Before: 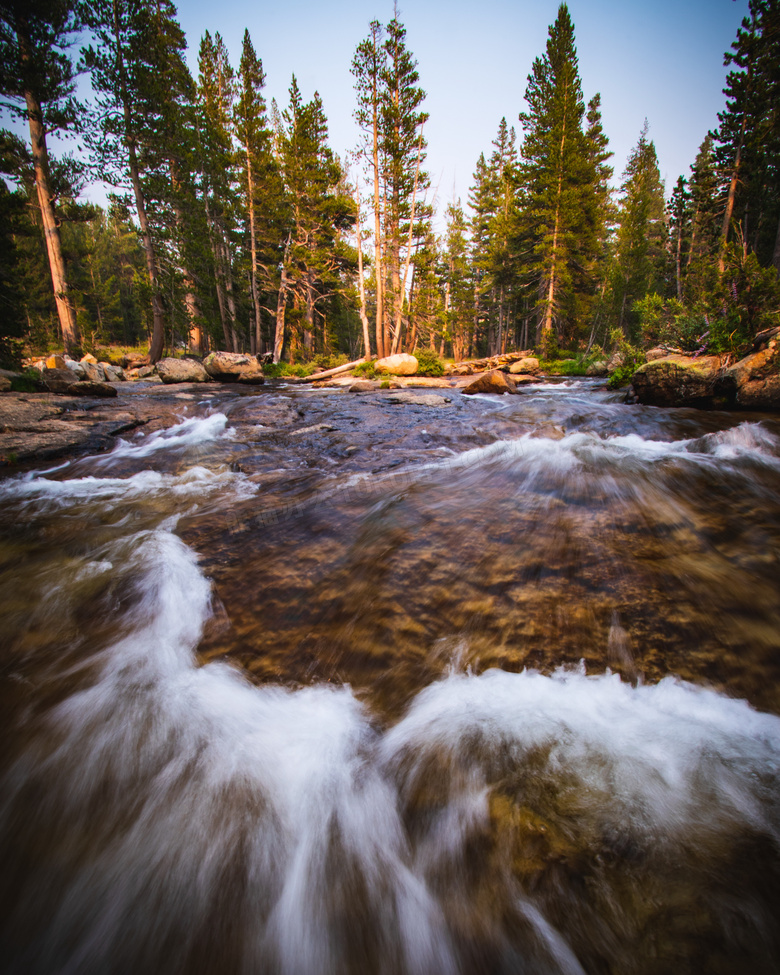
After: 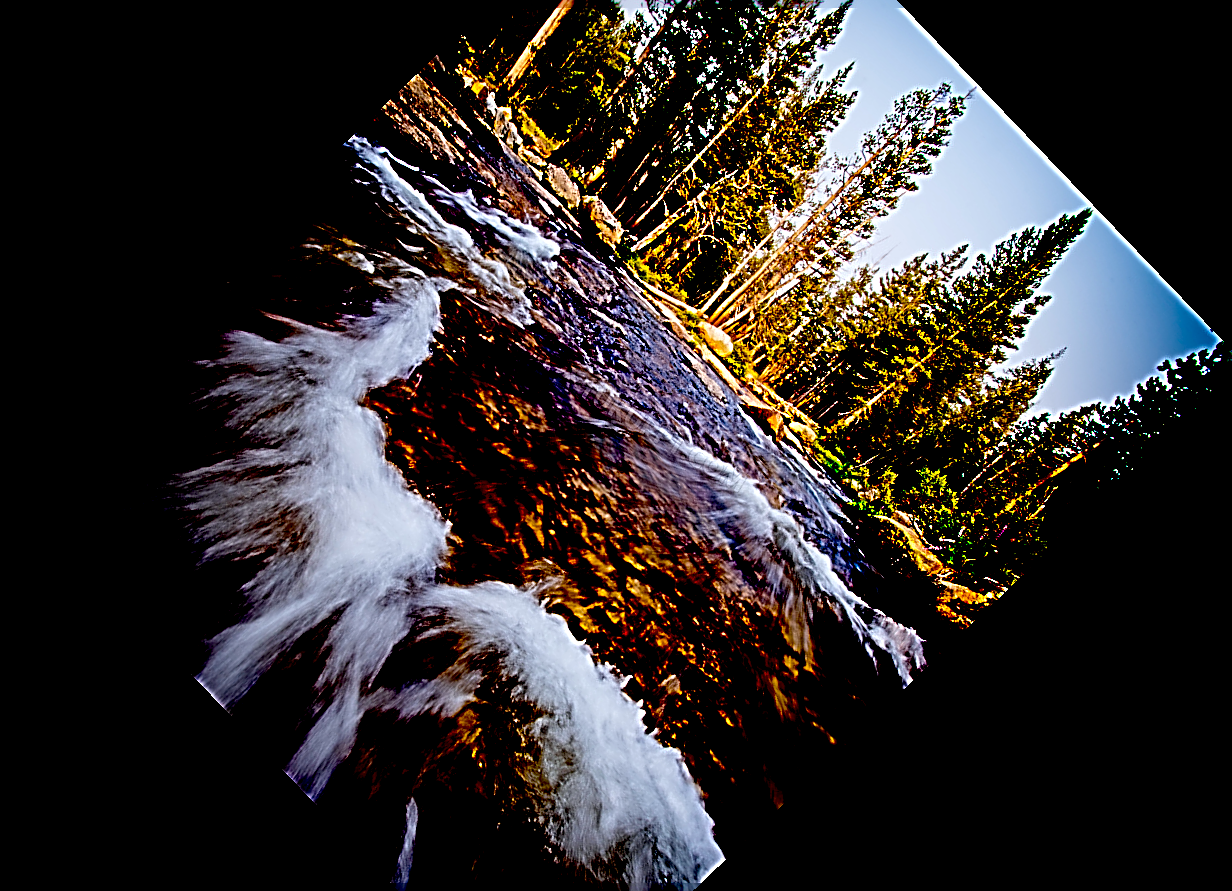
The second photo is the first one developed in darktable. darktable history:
white balance: red 0.982, blue 1.018
sharpen: radius 3.158, amount 1.731
exposure: black level correction 0.1, exposure -0.092 EV, compensate highlight preservation false
crop and rotate: angle -46.26°, top 16.234%, right 0.912%, bottom 11.704%
